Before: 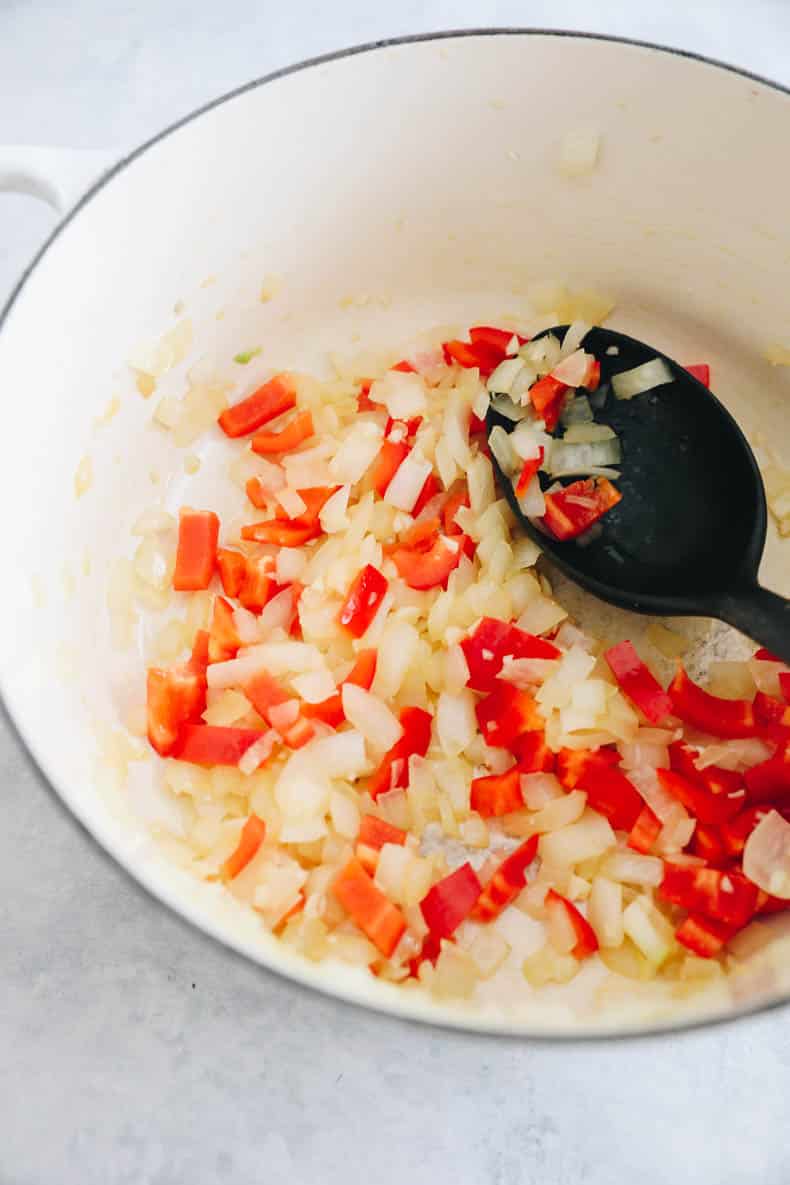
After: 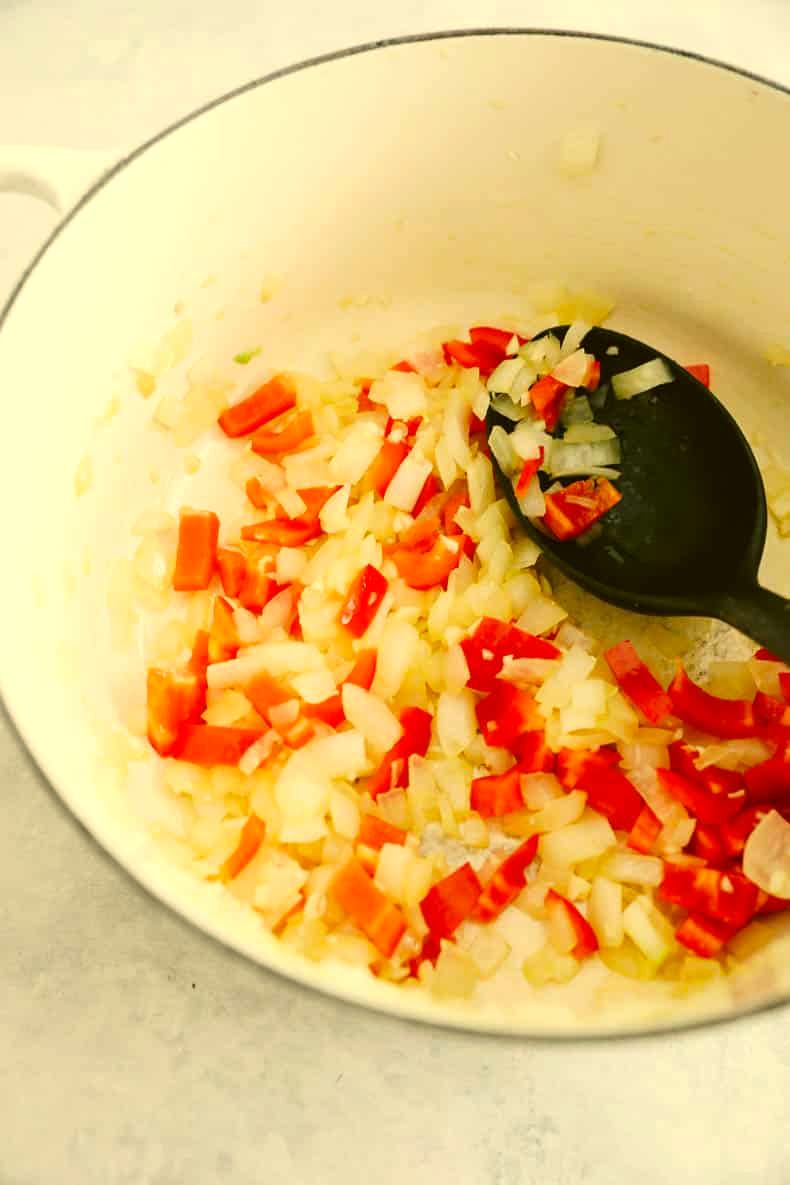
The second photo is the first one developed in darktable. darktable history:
exposure: exposure 0.2 EV, compensate highlight preservation false
color correction: highlights a* 0.162, highlights b* 29.53, shadows a* -0.162, shadows b* 21.09
